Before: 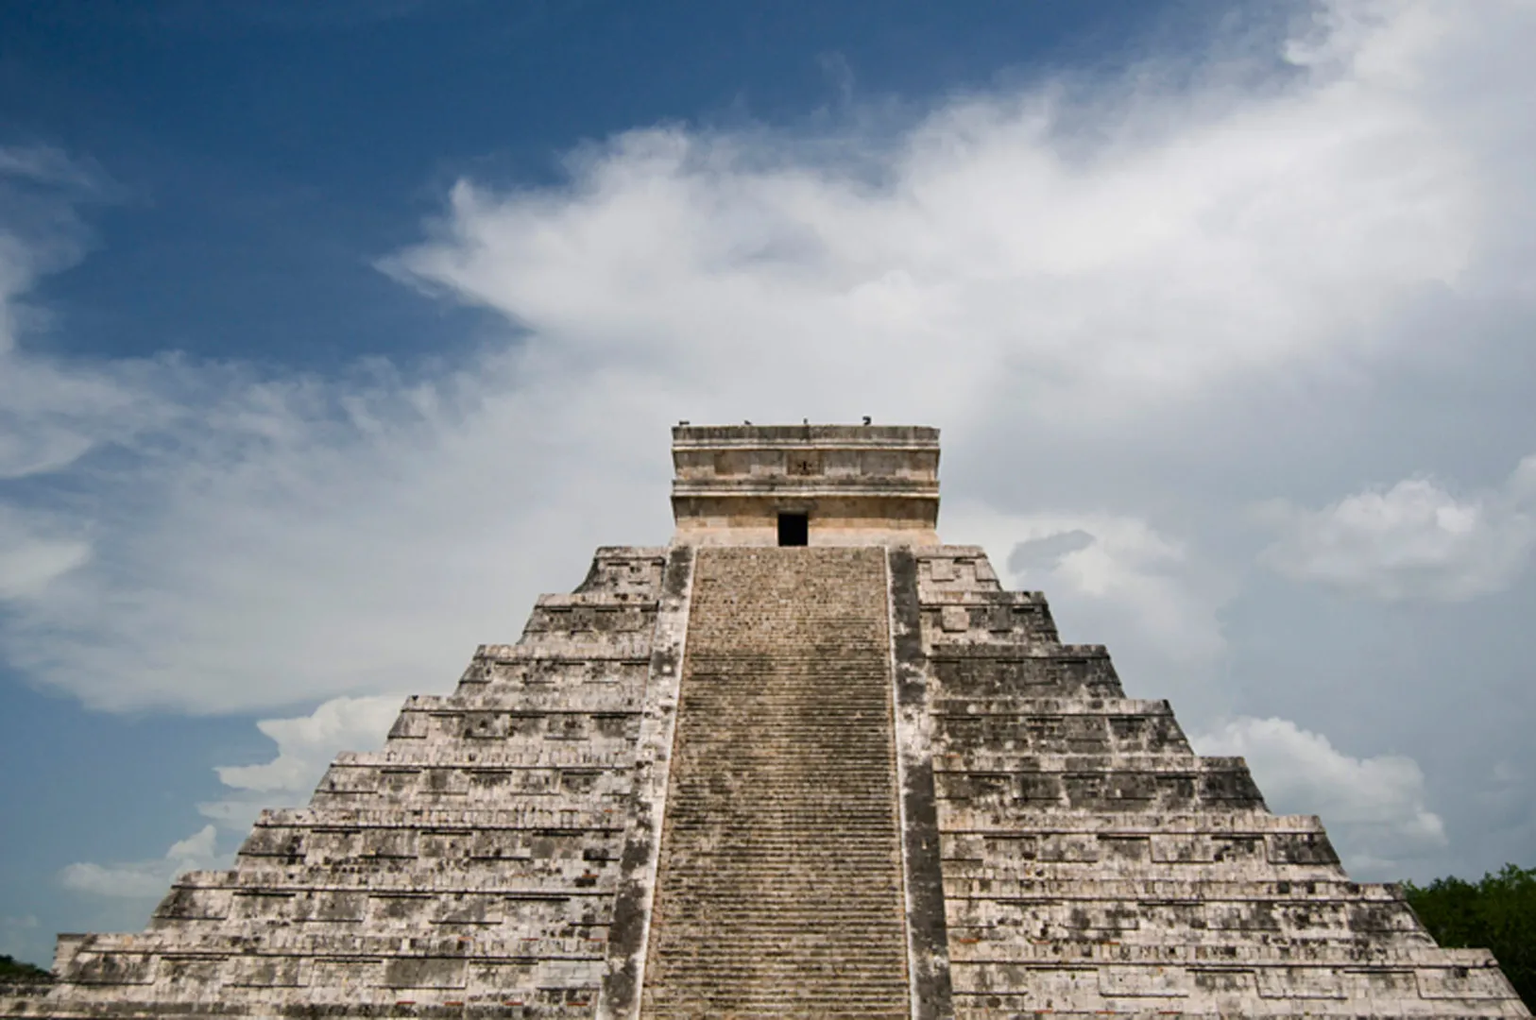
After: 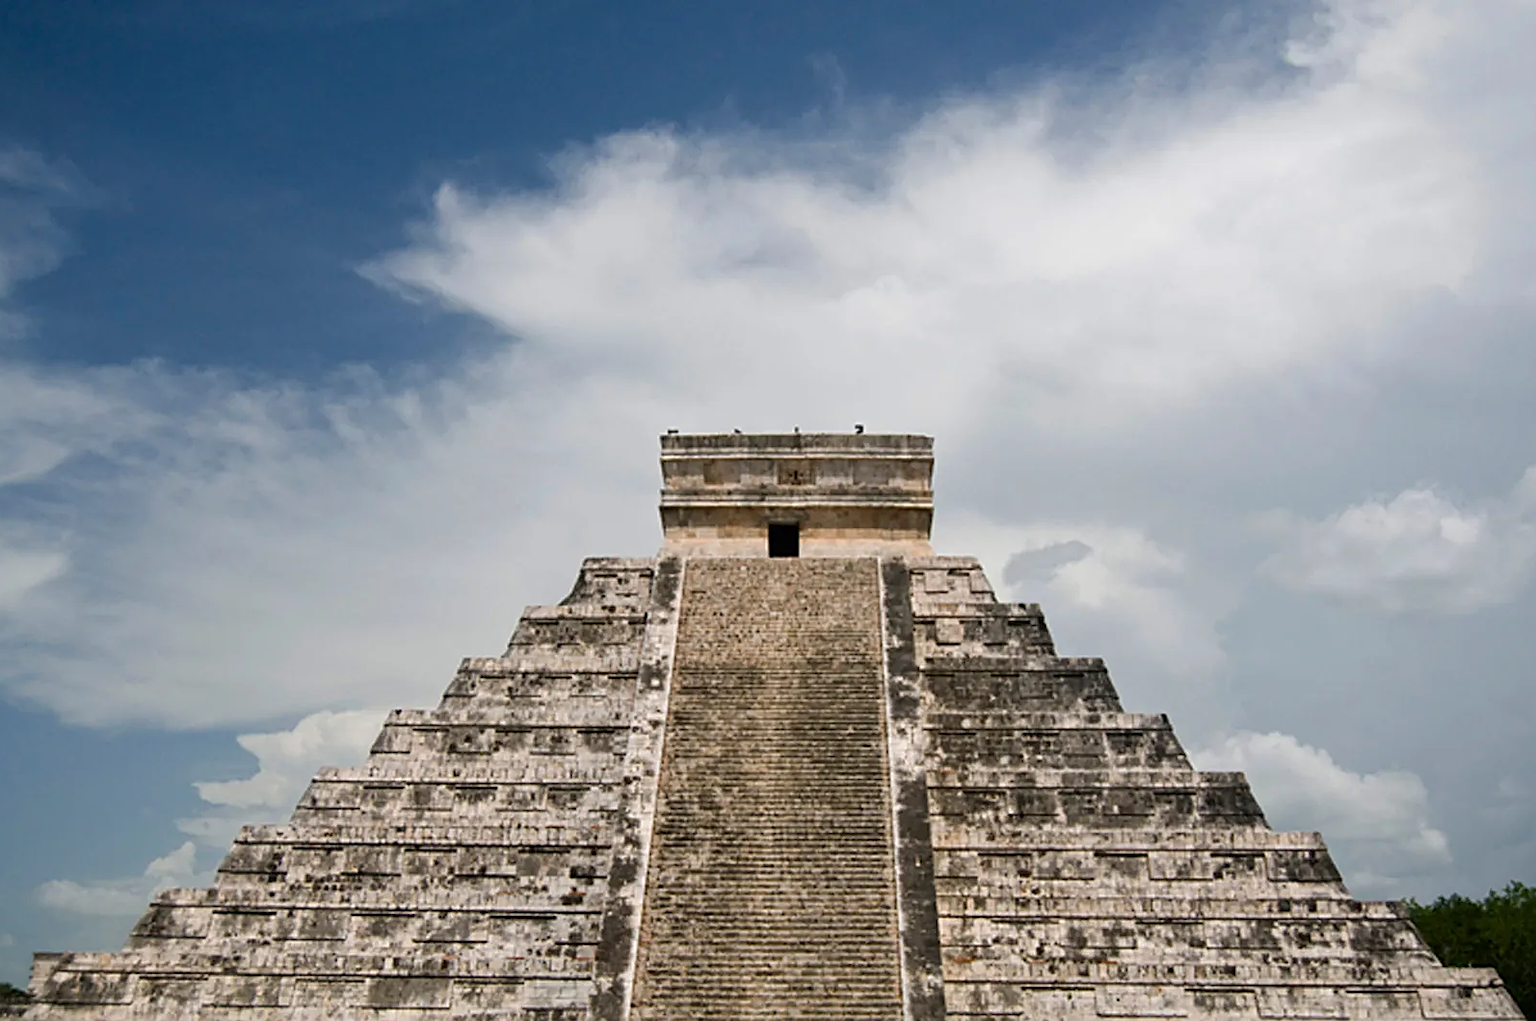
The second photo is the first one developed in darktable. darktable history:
sharpen: on, module defaults
crop: left 1.627%, right 0.283%, bottom 1.844%
